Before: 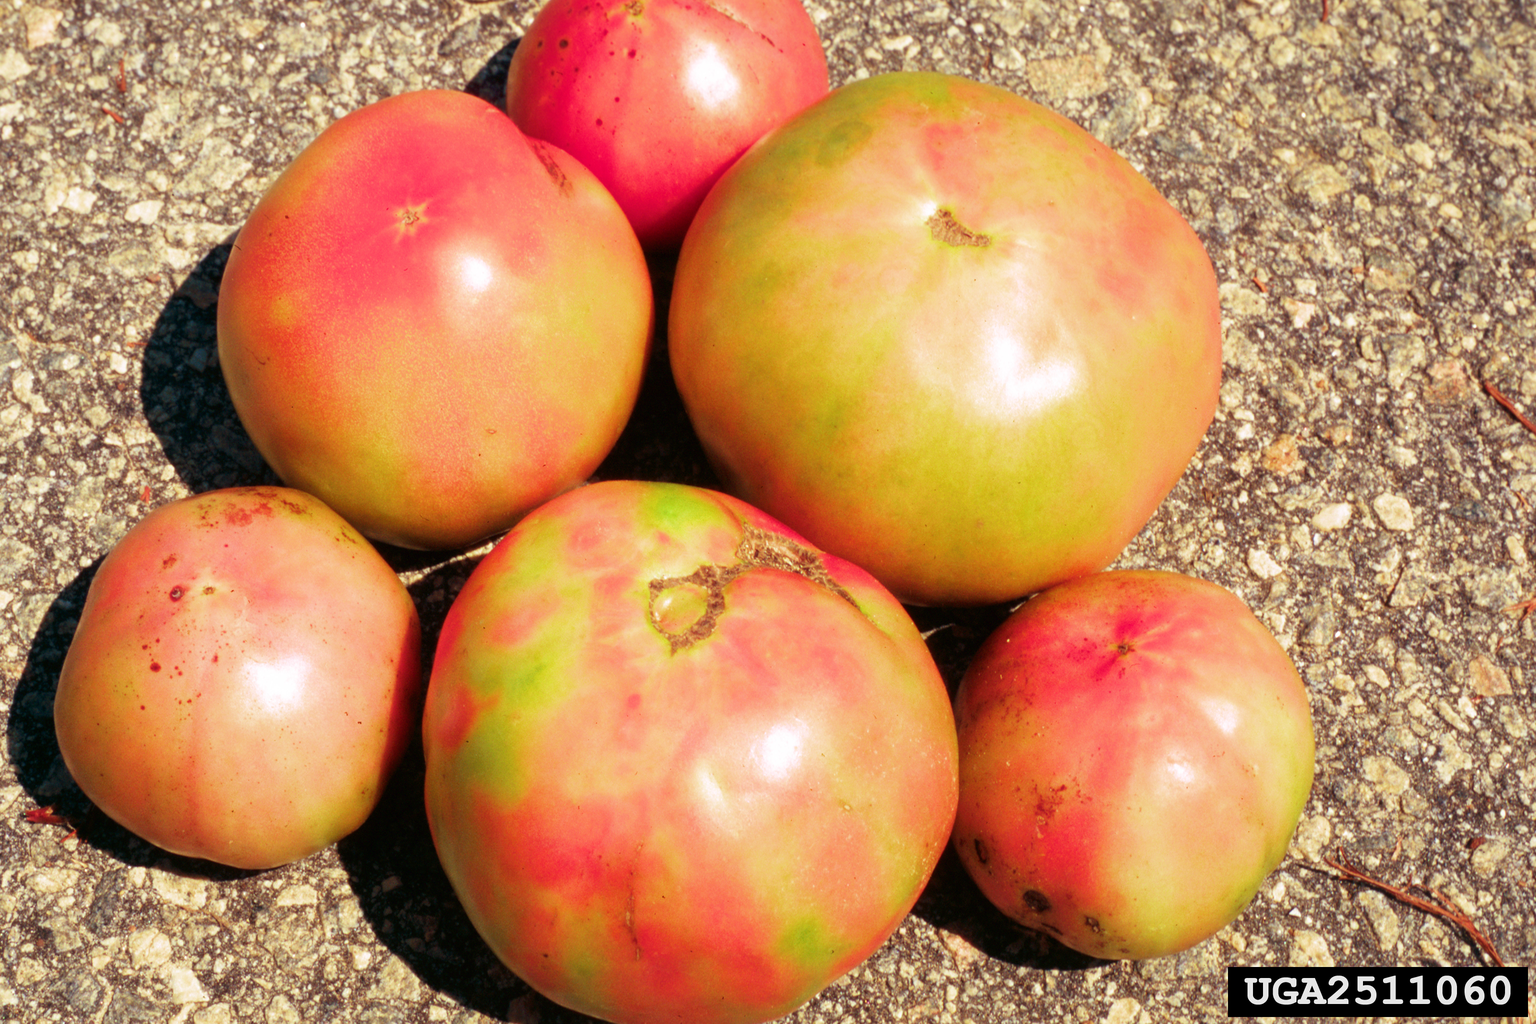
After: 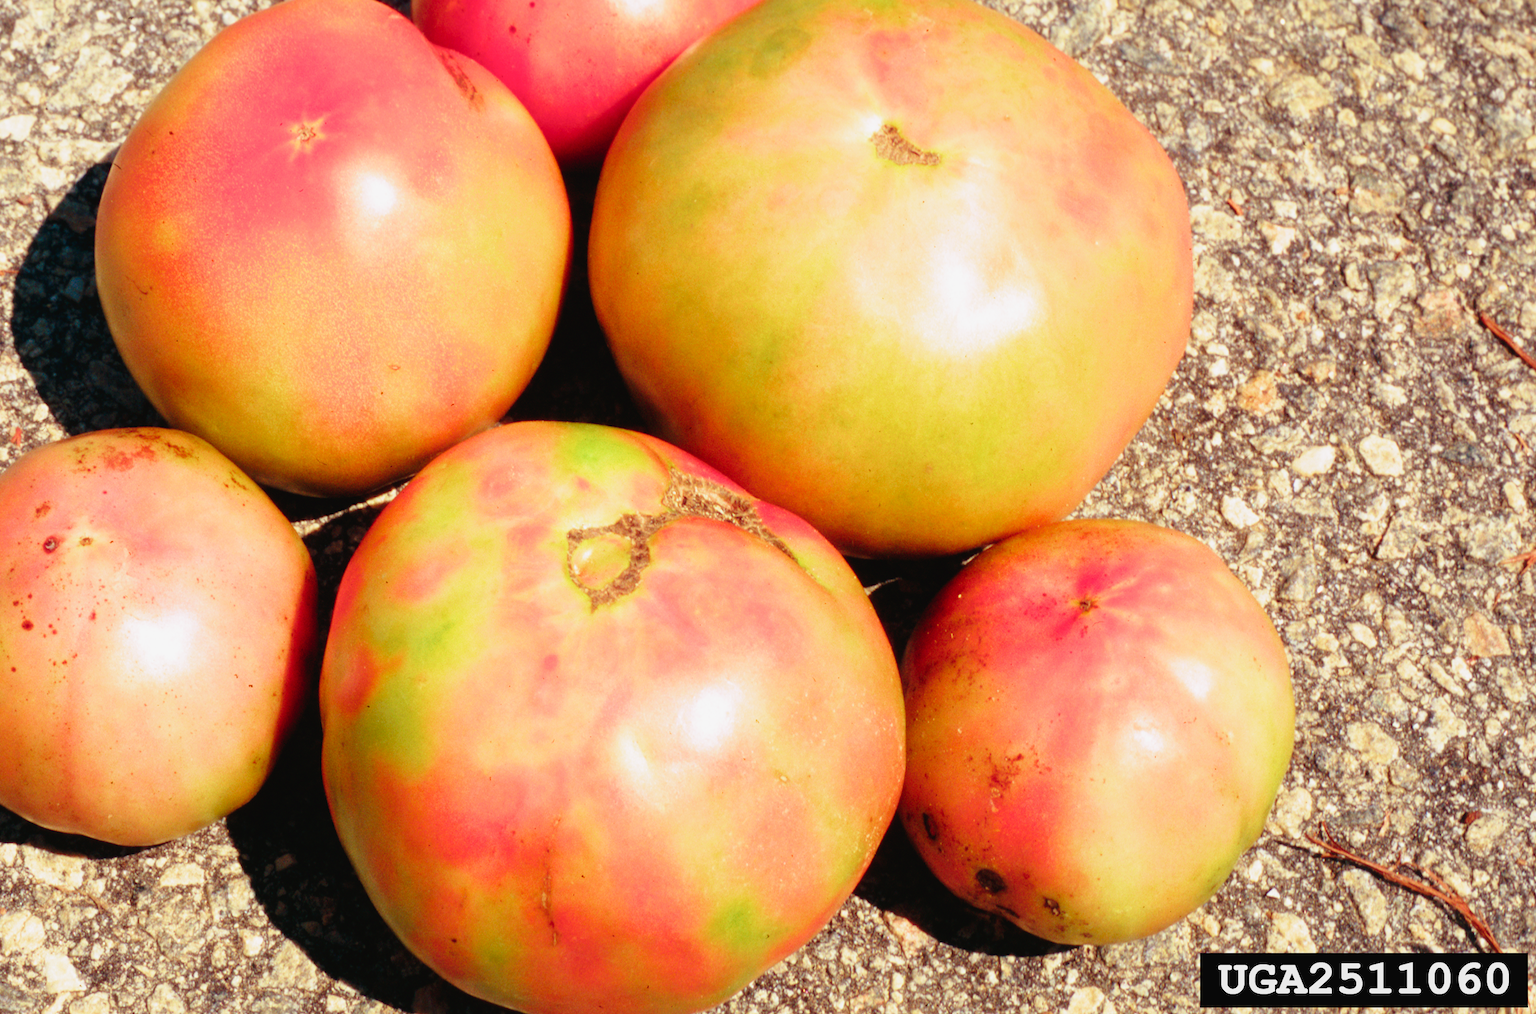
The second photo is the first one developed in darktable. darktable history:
tone curve: curves: ch0 [(0, 0.021) (0.049, 0.044) (0.152, 0.14) (0.328, 0.377) (0.473, 0.543) (0.641, 0.705) (0.85, 0.894) (1, 0.969)]; ch1 [(0, 0) (0.302, 0.331) (0.433, 0.432) (0.472, 0.47) (0.502, 0.503) (0.527, 0.521) (0.564, 0.58) (0.614, 0.626) (0.677, 0.701) (0.859, 0.885) (1, 1)]; ch2 [(0, 0) (0.33, 0.301) (0.447, 0.44) (0.487, 0.496) (0.502, 0.516) (0.535, 0.563) (0.565, 0.593) (0.608, 0.638) (1, 1)], preserve colors none
crop and rotate: left 8.523%, top 9.349%
